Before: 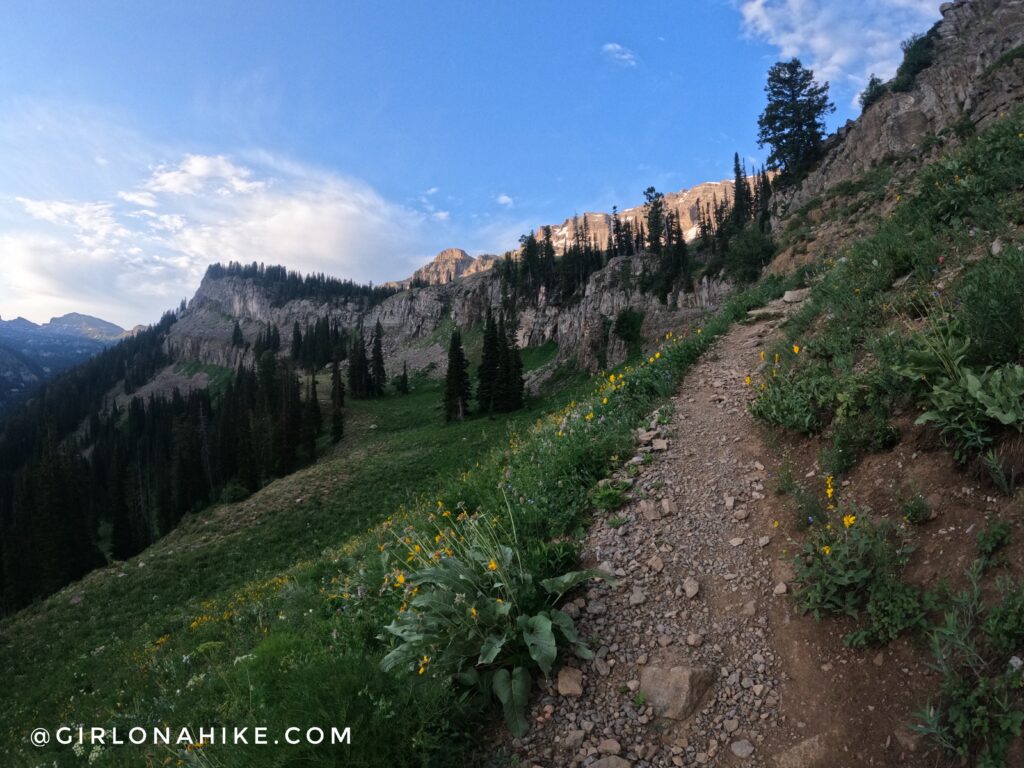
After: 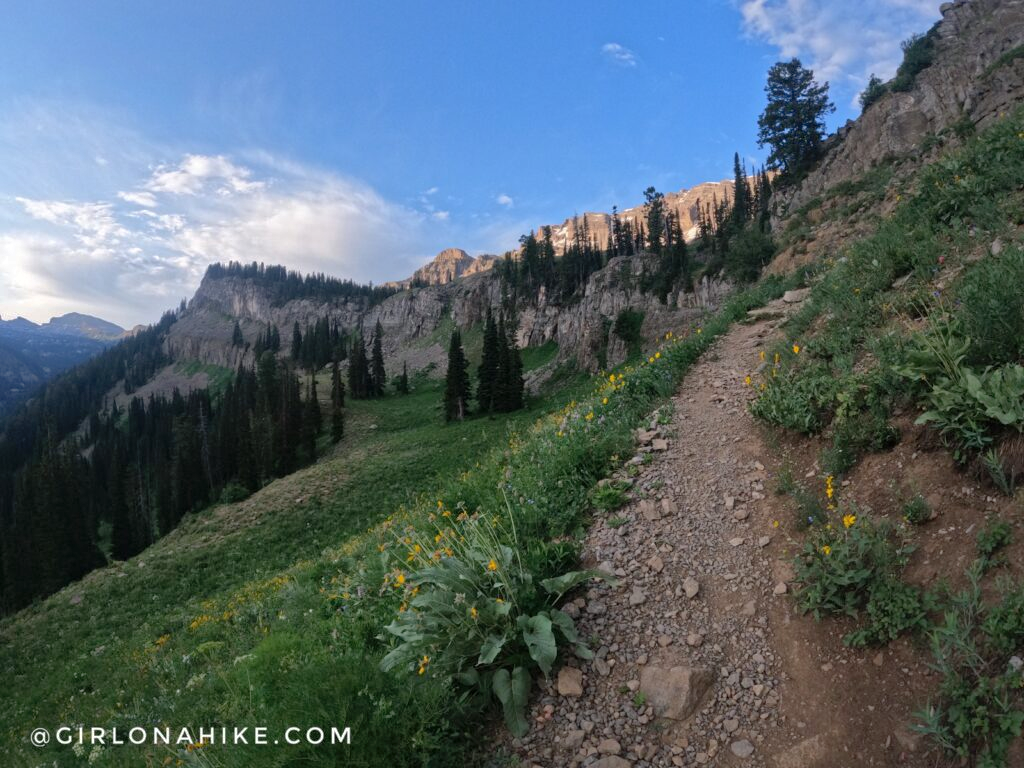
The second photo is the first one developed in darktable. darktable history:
contrast equalizer: y [[0.5, 0.5, 0.5, 0.512, 0.552, 0.62], [0.5 ×6], [0.5 ×4, 0.504, 0.553], [0 ×6], [0 ×6]], mix 0.149
shadows and highlights: on, module defaults
